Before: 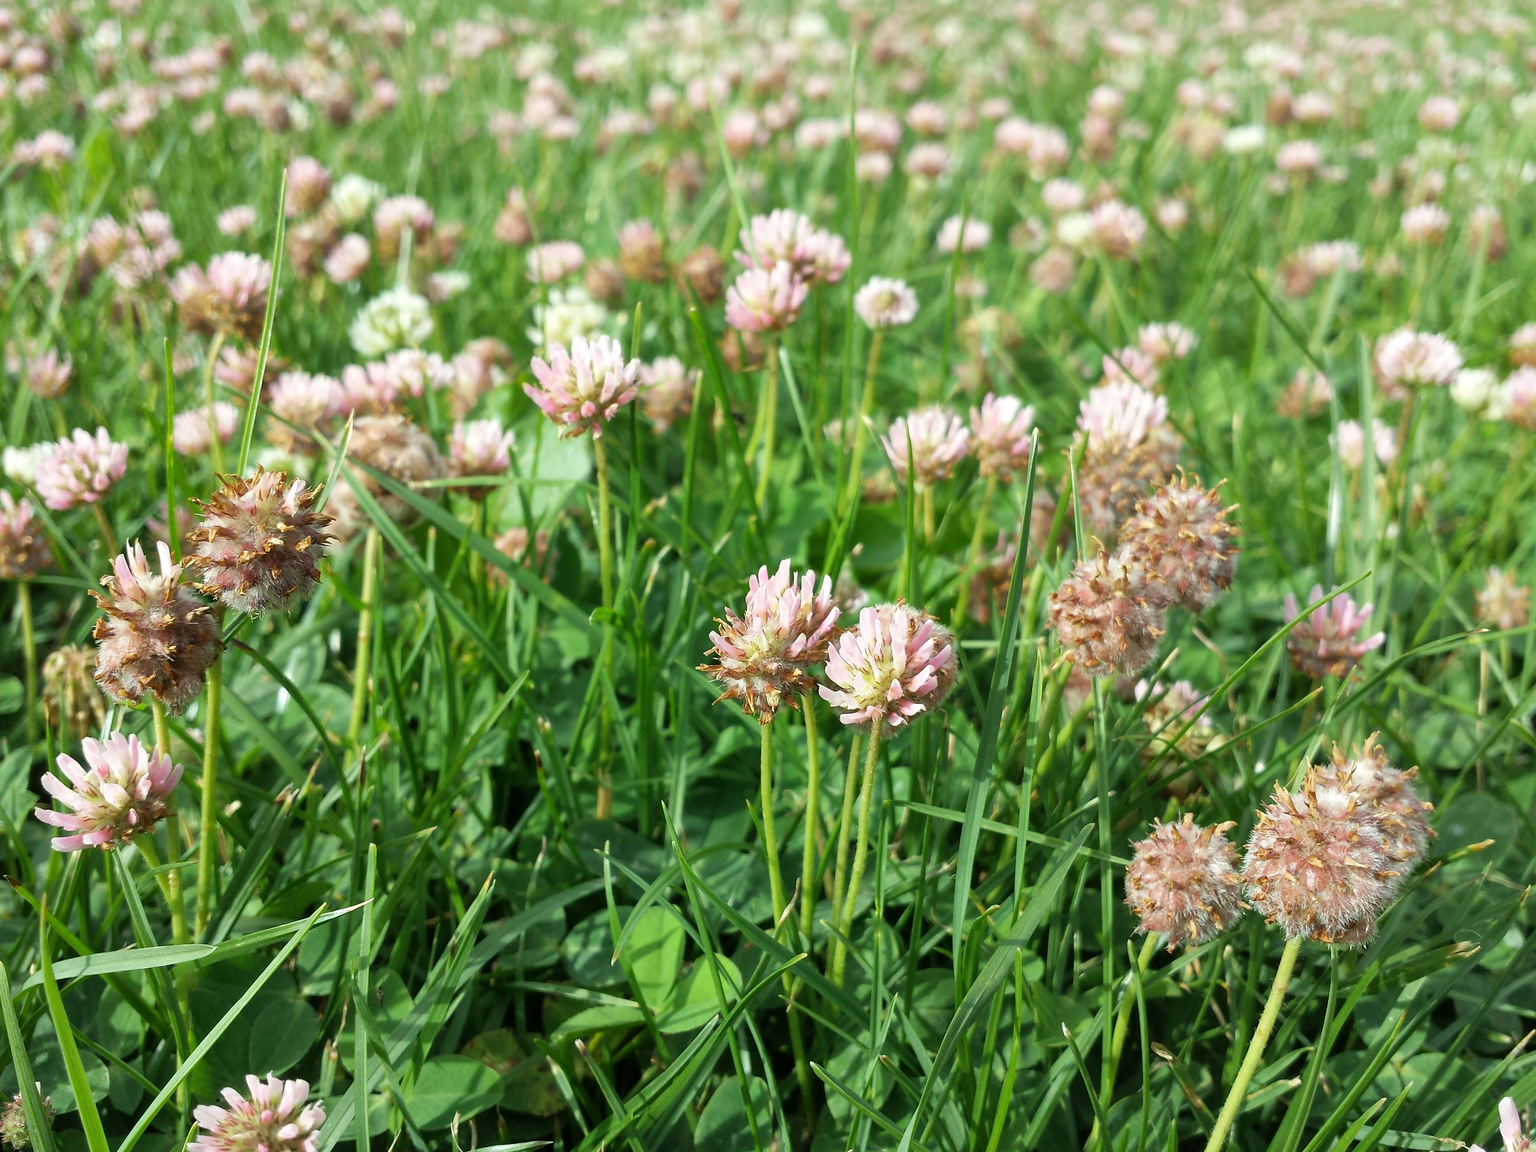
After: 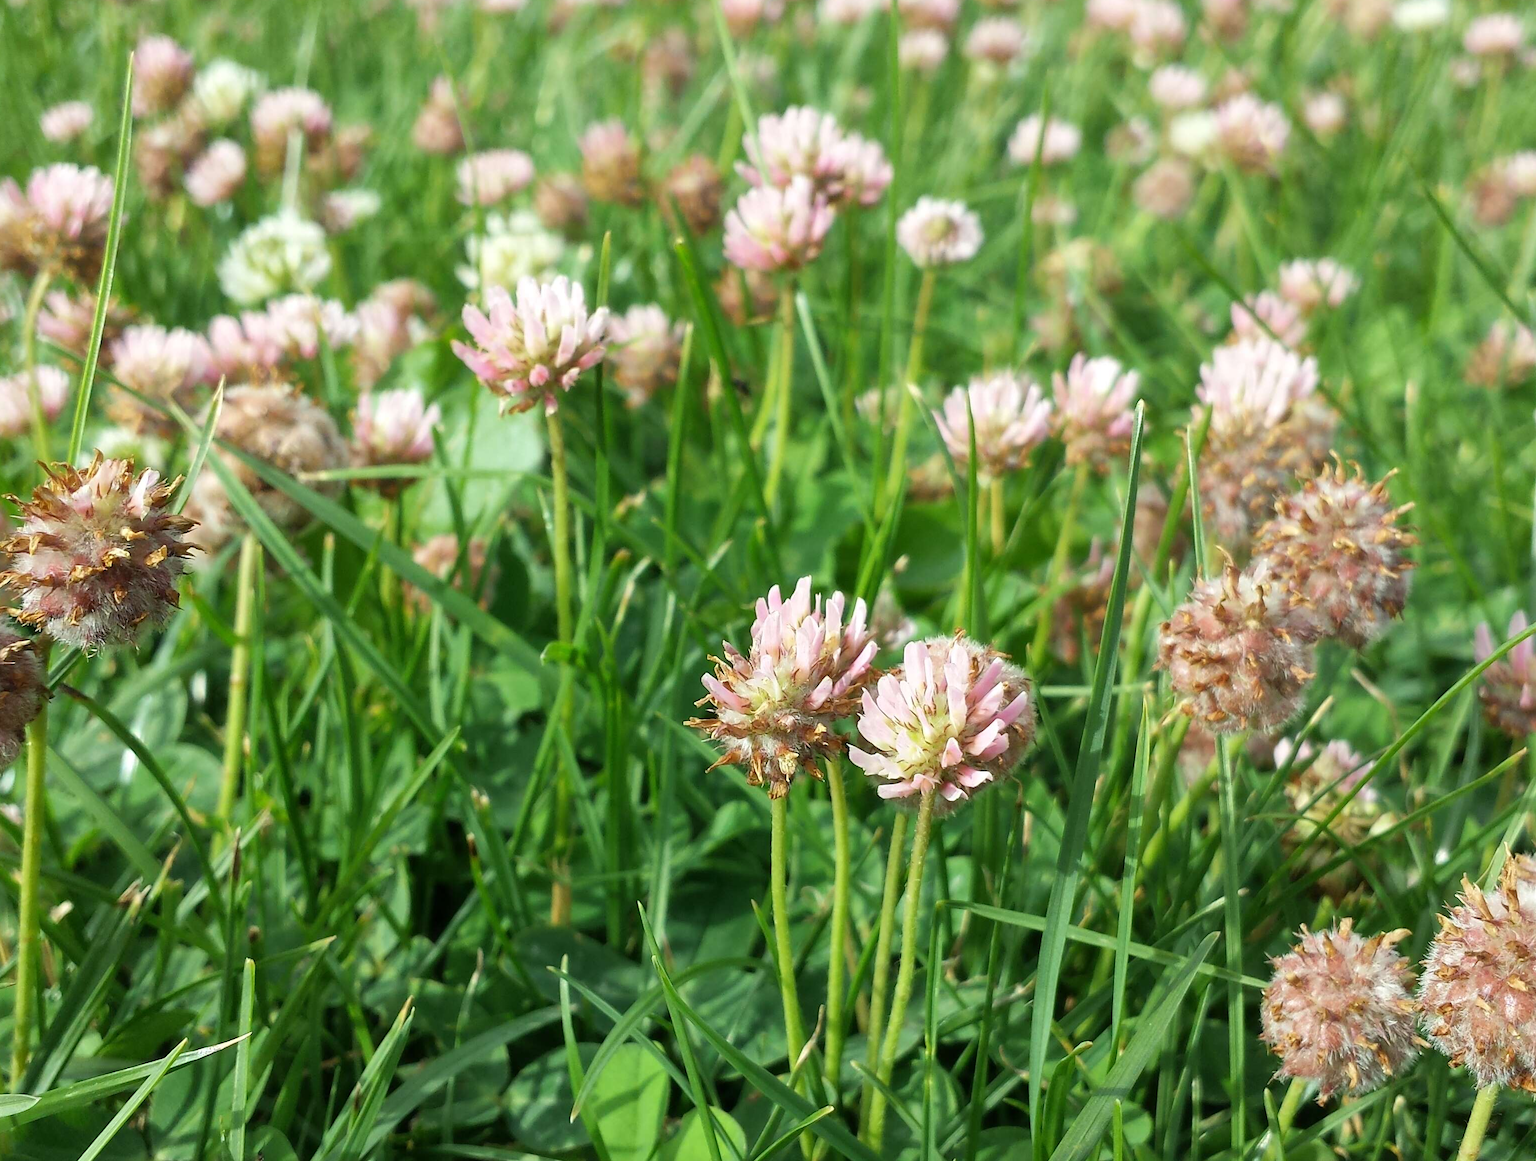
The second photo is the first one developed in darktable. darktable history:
crop and rotate: left 12.192%, top 11.337%, right 13.395%, bottom 13.645%
